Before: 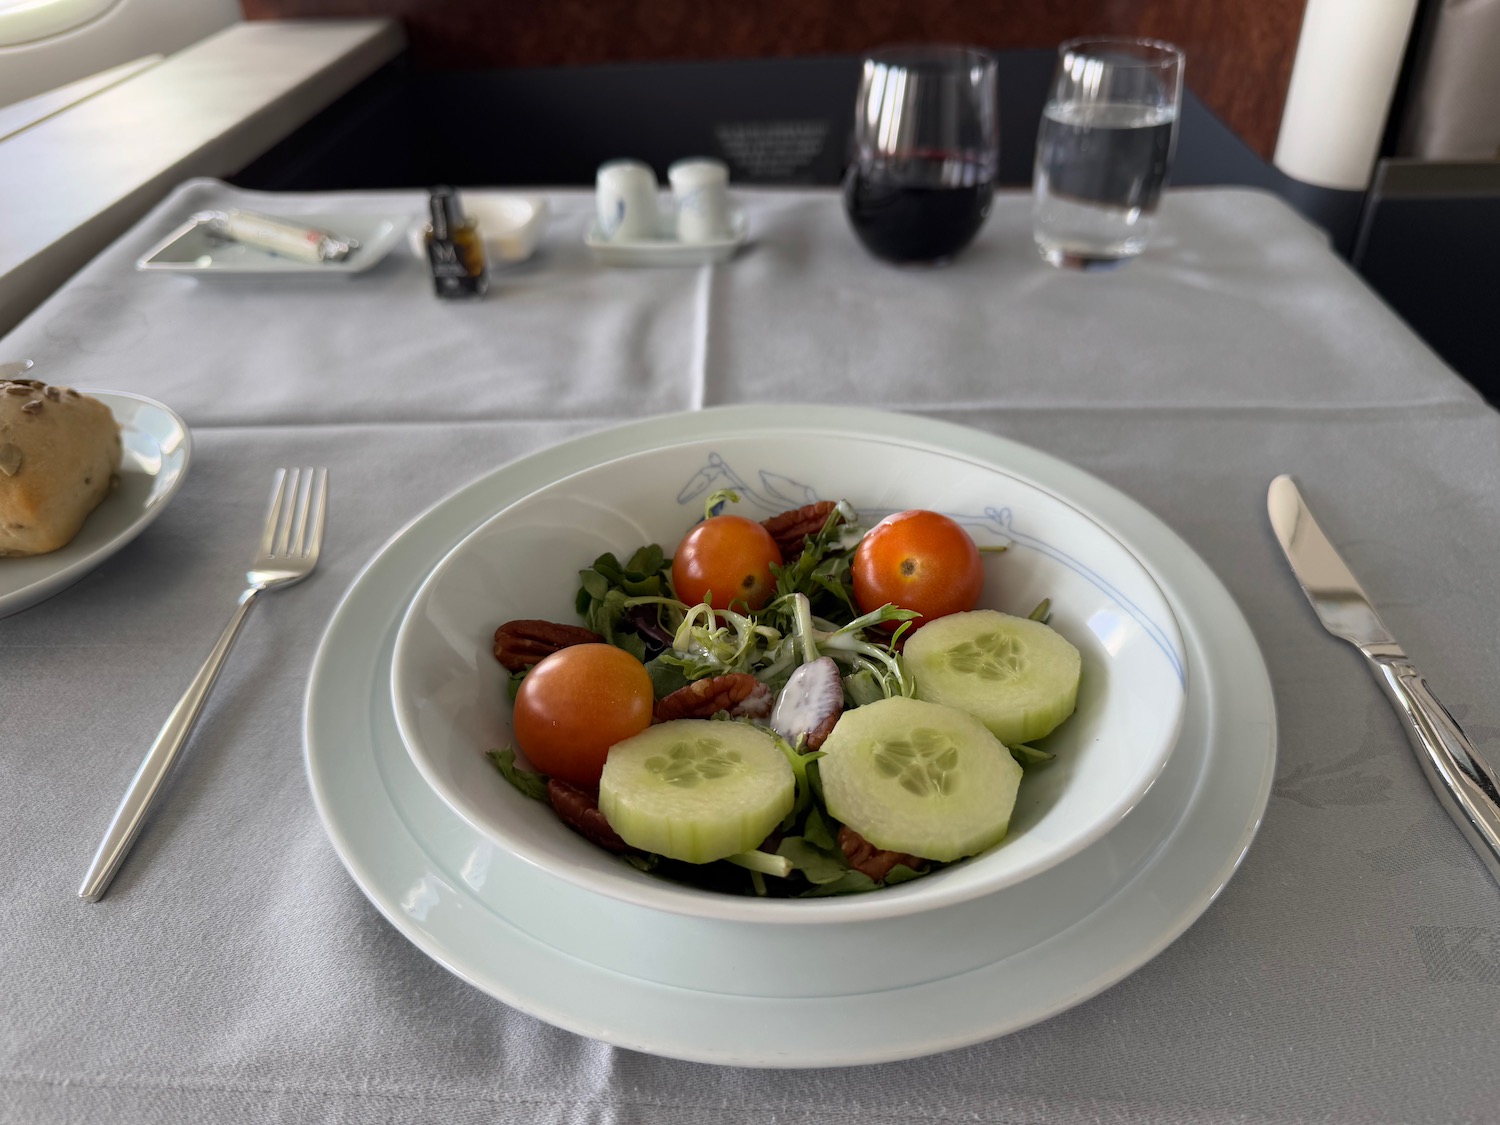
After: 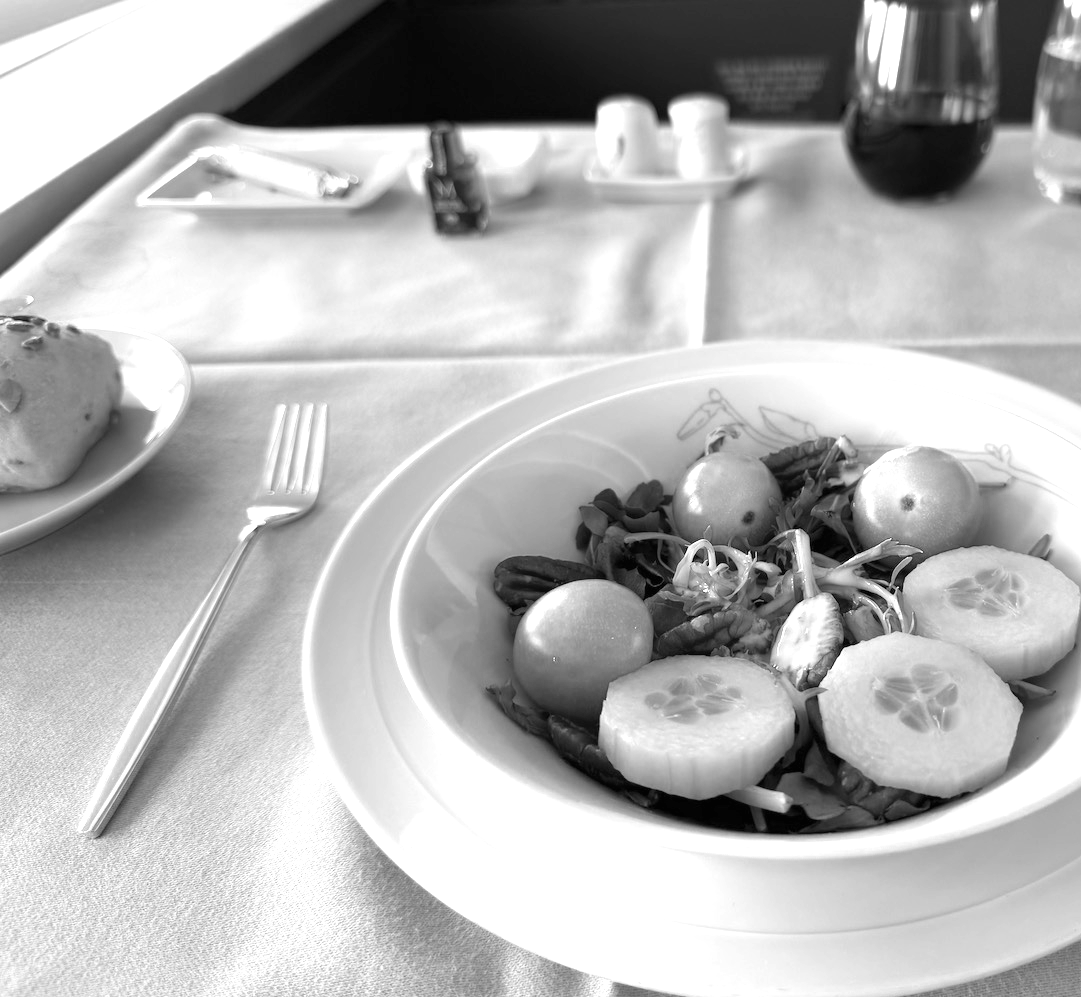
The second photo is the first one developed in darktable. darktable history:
exposure: black level correction 0, exposure 1.001 EV, compensate exposure bias true, compensate highlight preservation false
color zones: curves: ch0 [(0.004, 0.588) (0.116, 0.636) (0.259, 0.476) (0.423, 0.464) (0.75, 0.5)]; ch1 [(0, 0) (0.143, 0) (0.286, 0) (0.429, 0) (0.571, 0) (0.714, 0) (0.857, 0)]
crop: top 5.766%, right 27.891%, bottom 5.535%
